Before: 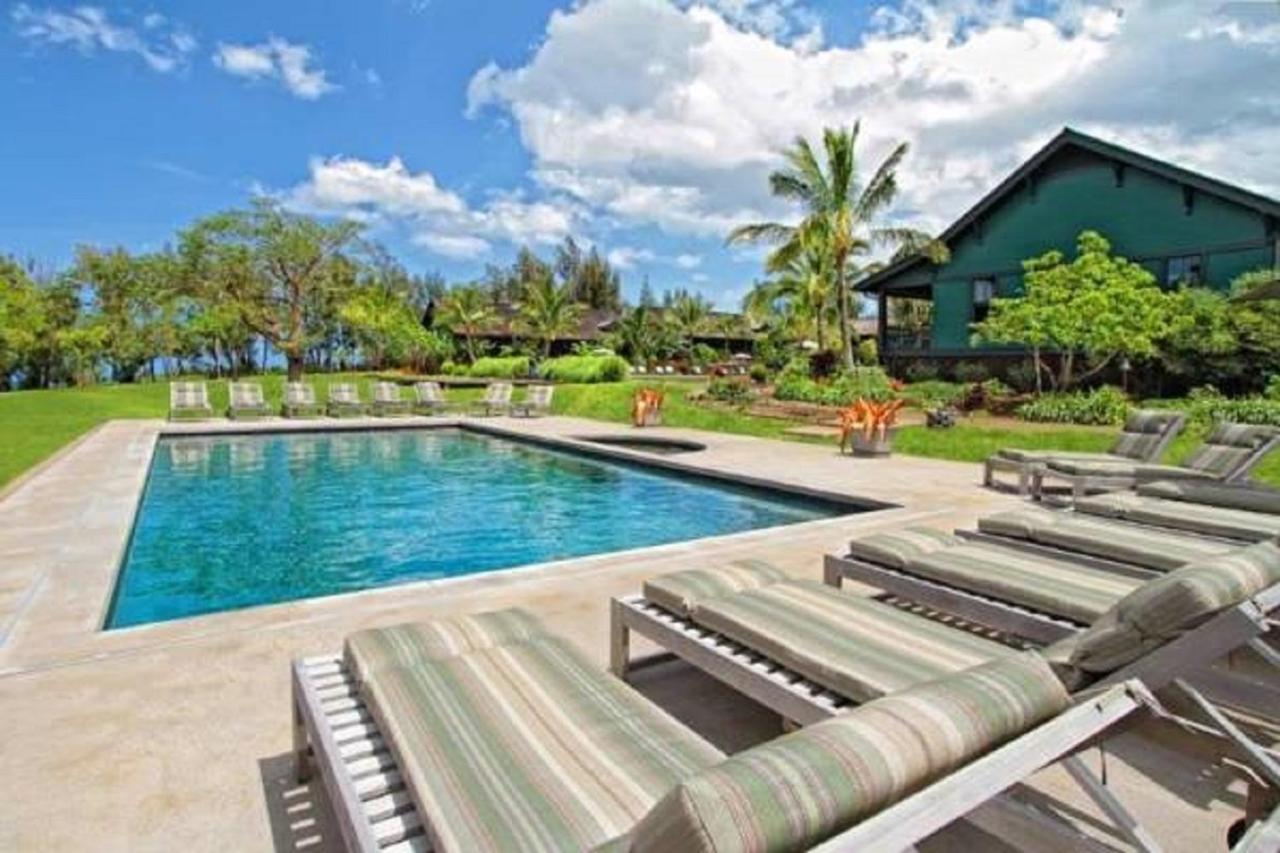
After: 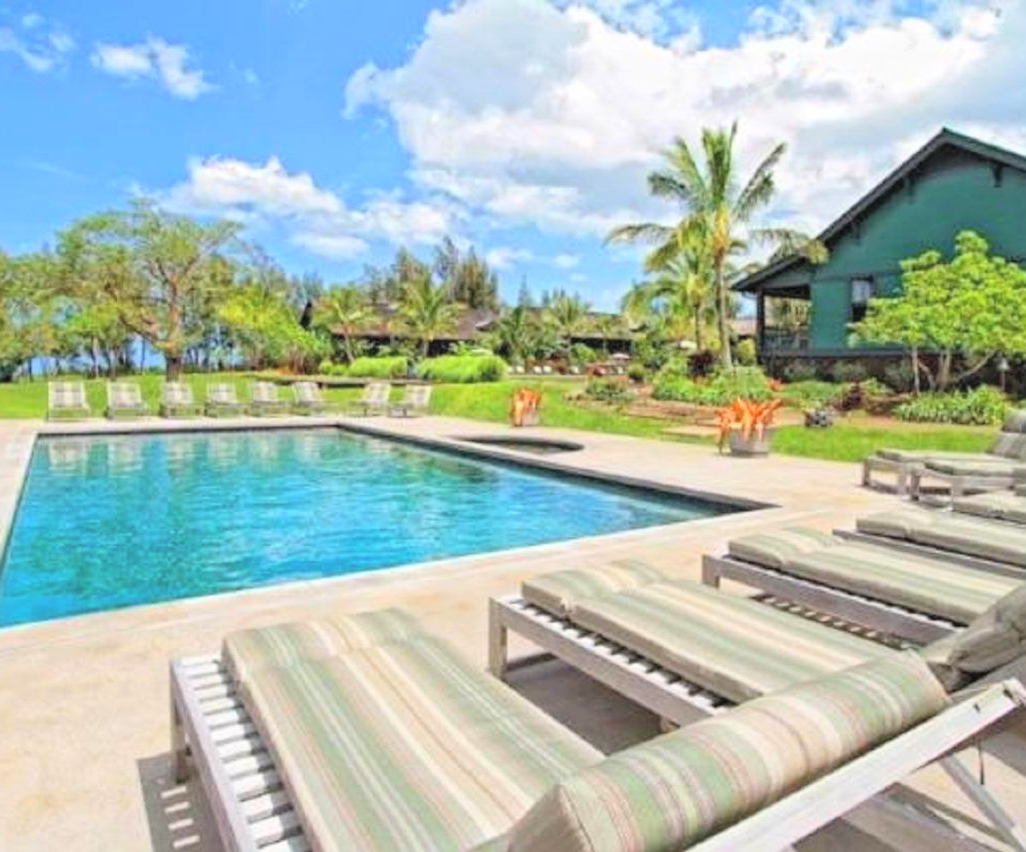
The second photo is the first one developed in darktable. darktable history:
crop and rotate: left 9.597%, right 10.195%
contrast brightness saturation: contrast 0.1, brightness 0.3, saturation 0.14
